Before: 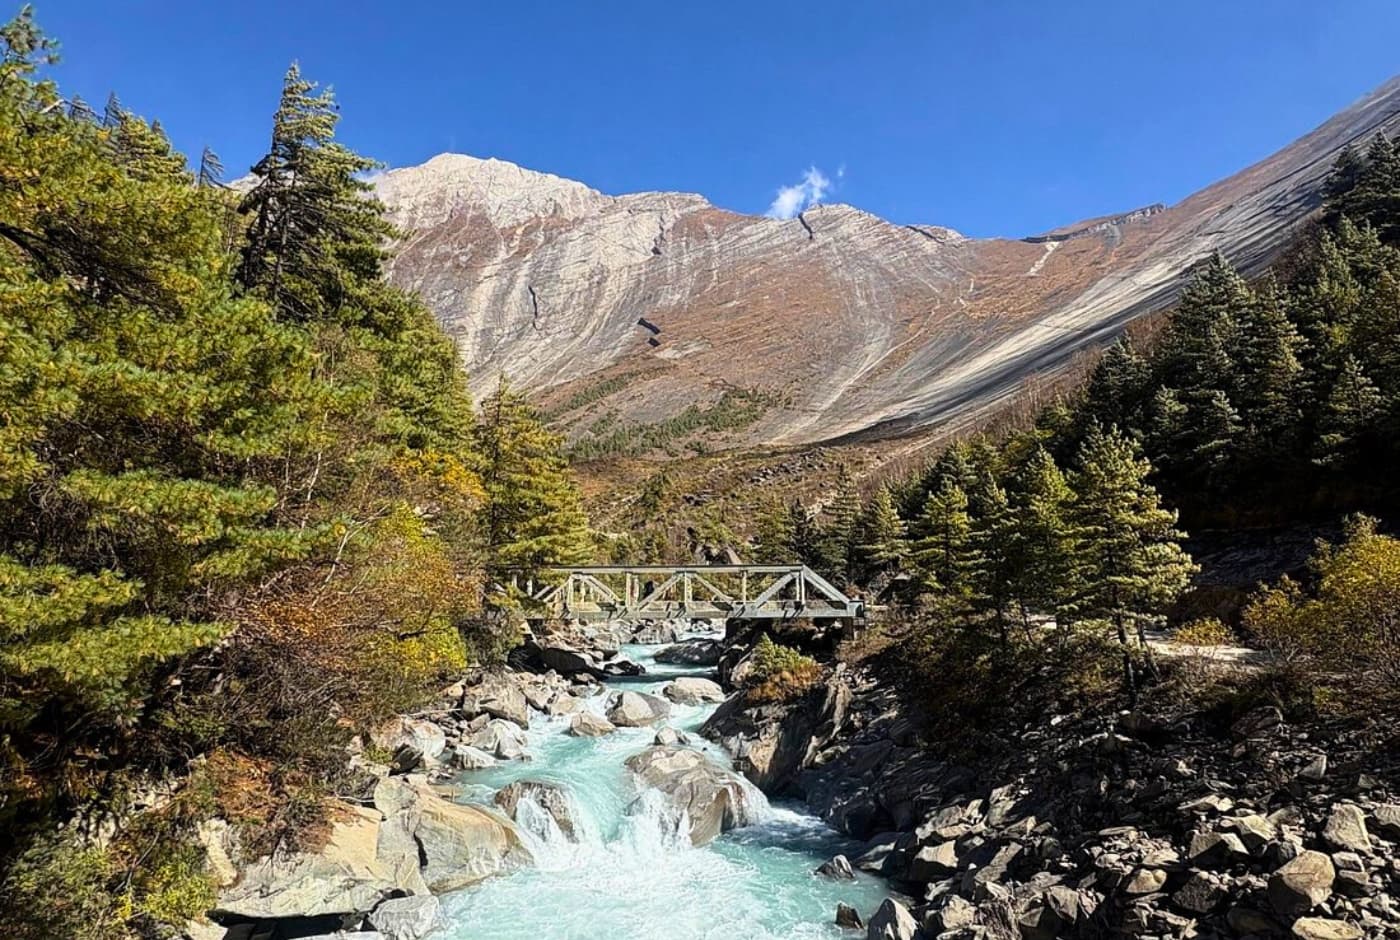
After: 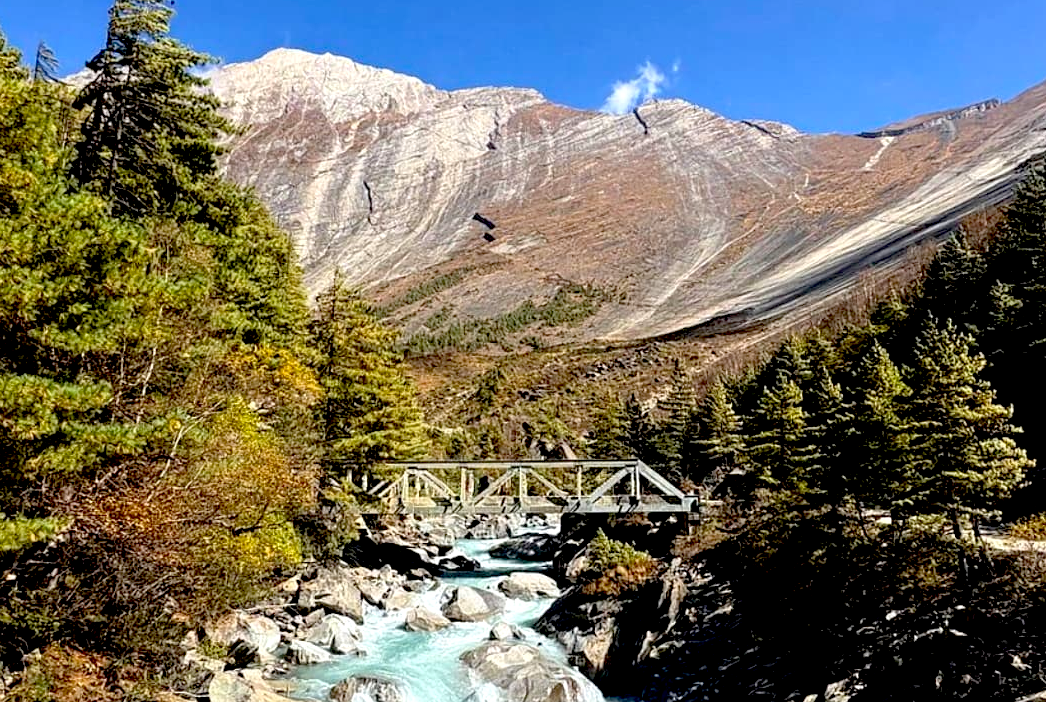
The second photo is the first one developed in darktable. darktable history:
exposure: black level correction 0.031, exposure 0.304 EV, compensate highlight preservation false
crop and rotate: left 11.831%, top 11.346%, right 13.429%, bottom 13.899%
